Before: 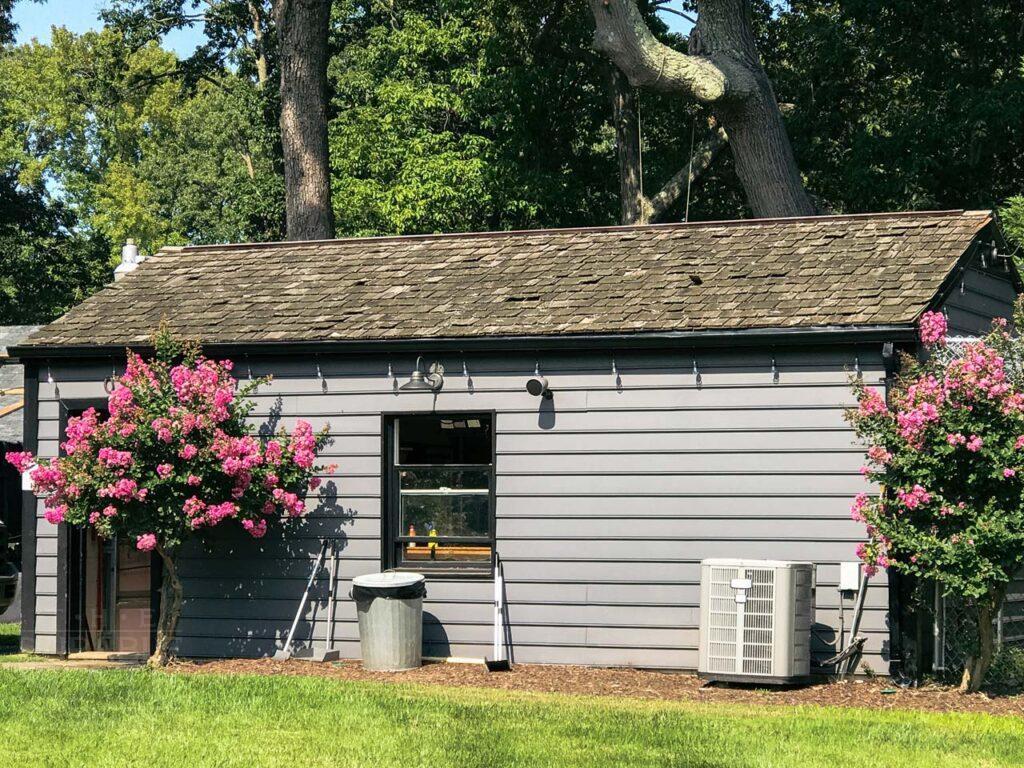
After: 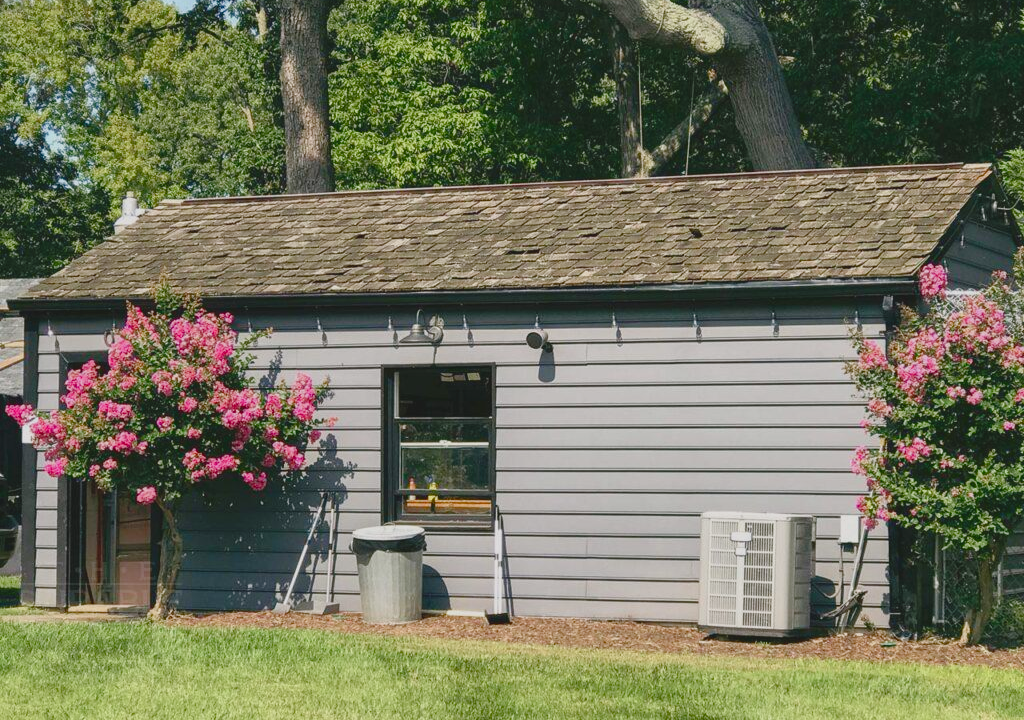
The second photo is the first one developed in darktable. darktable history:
crop and rotate: top 6.25%
color balance rgb: shadows lift › chroma 1%, shadows lift › hue 113°, highlights gain › chroma 0.2%, highlights gain › hue 333°, perceptual saturation grading › global saturation 20%, perceptual saturation grading › highlights -50%, perceptual saturation grading › shadows 25%, contrast -20%
exposure: black level correction -0.005, exposure 0.054 EV, compensate highlight preservation false
